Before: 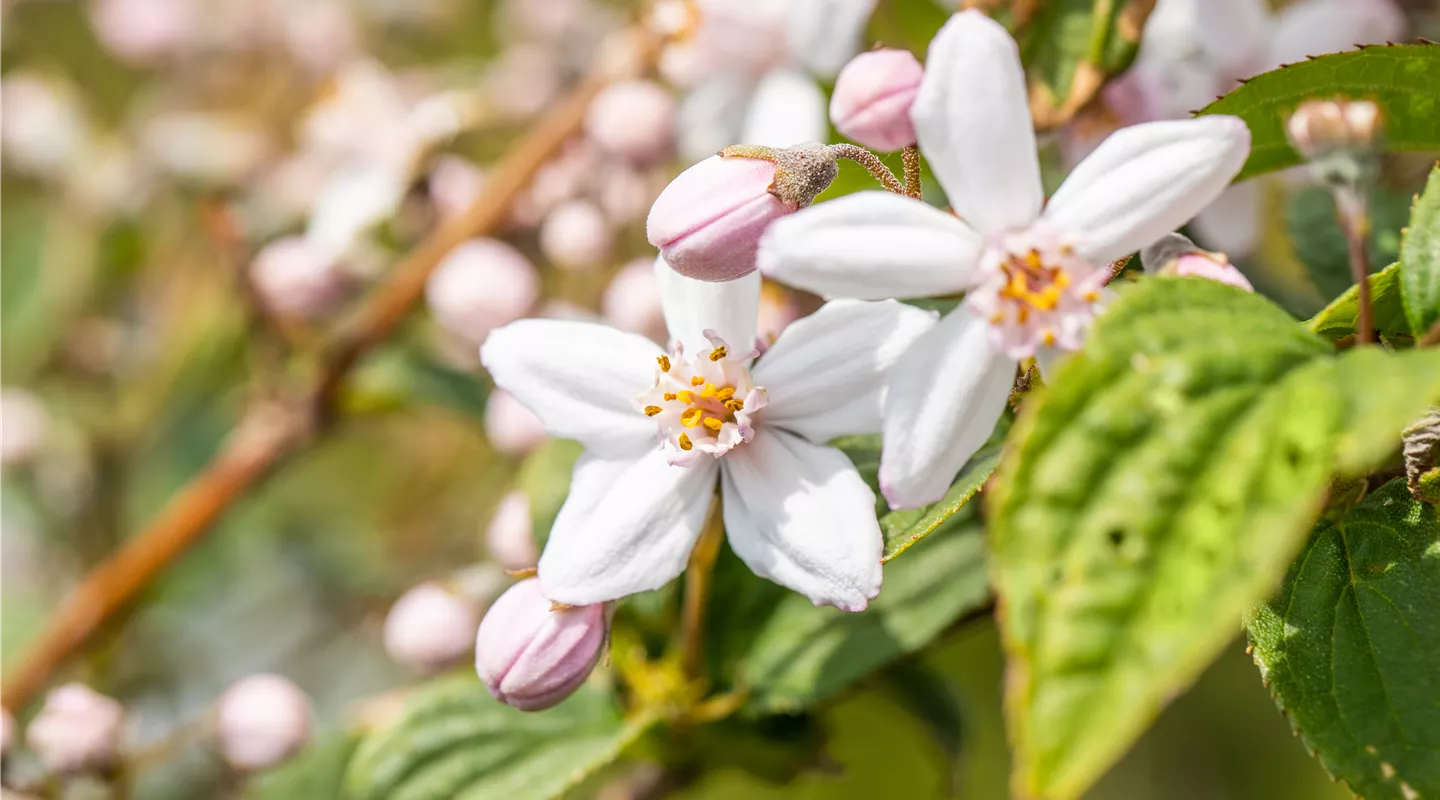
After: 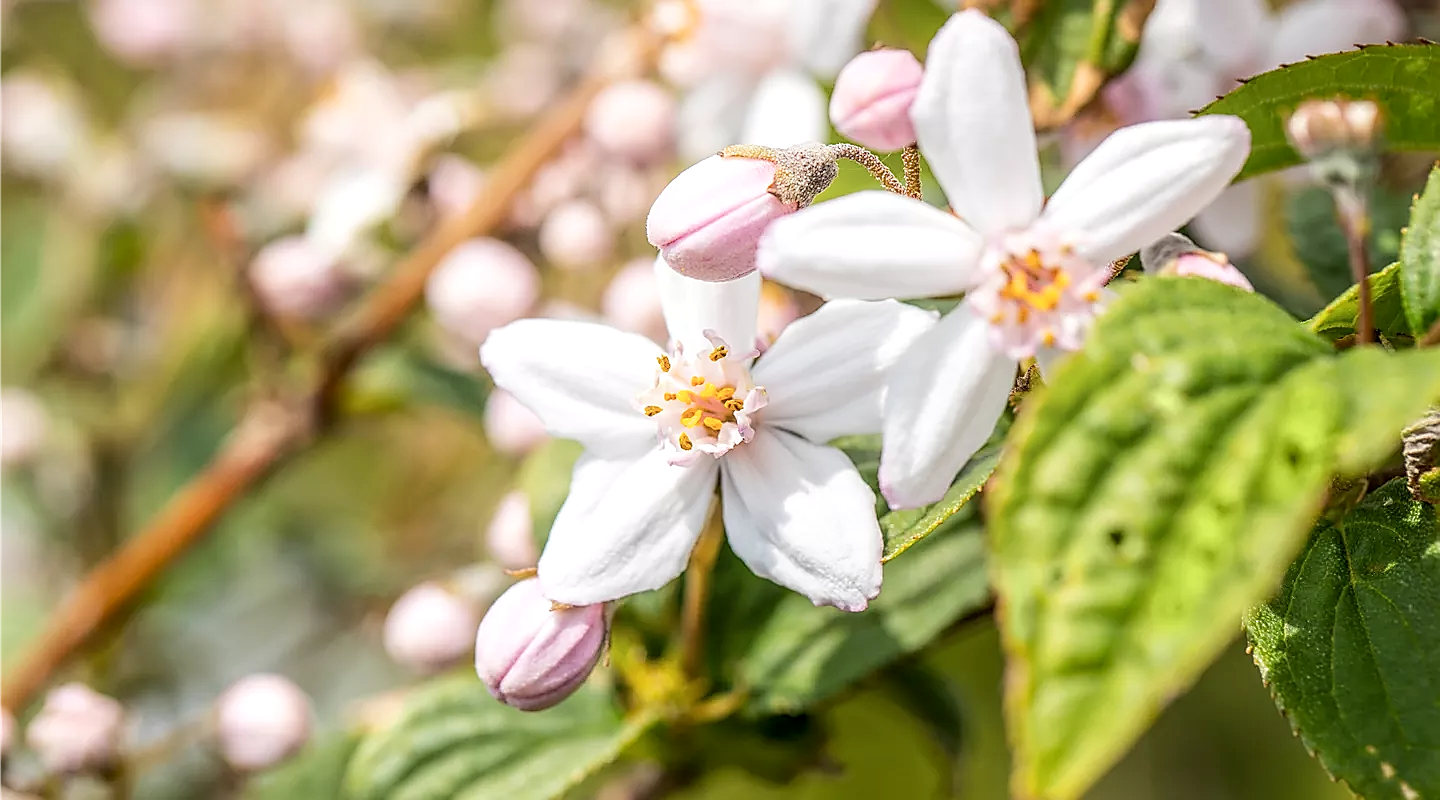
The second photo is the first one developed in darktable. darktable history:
local contrast: on, module defaults
sharpen: radius 1.352, amount 1.249, threshold 0.768
shadows and highlights: shadows -25.11, highlights 51.11, soften with gaussian
